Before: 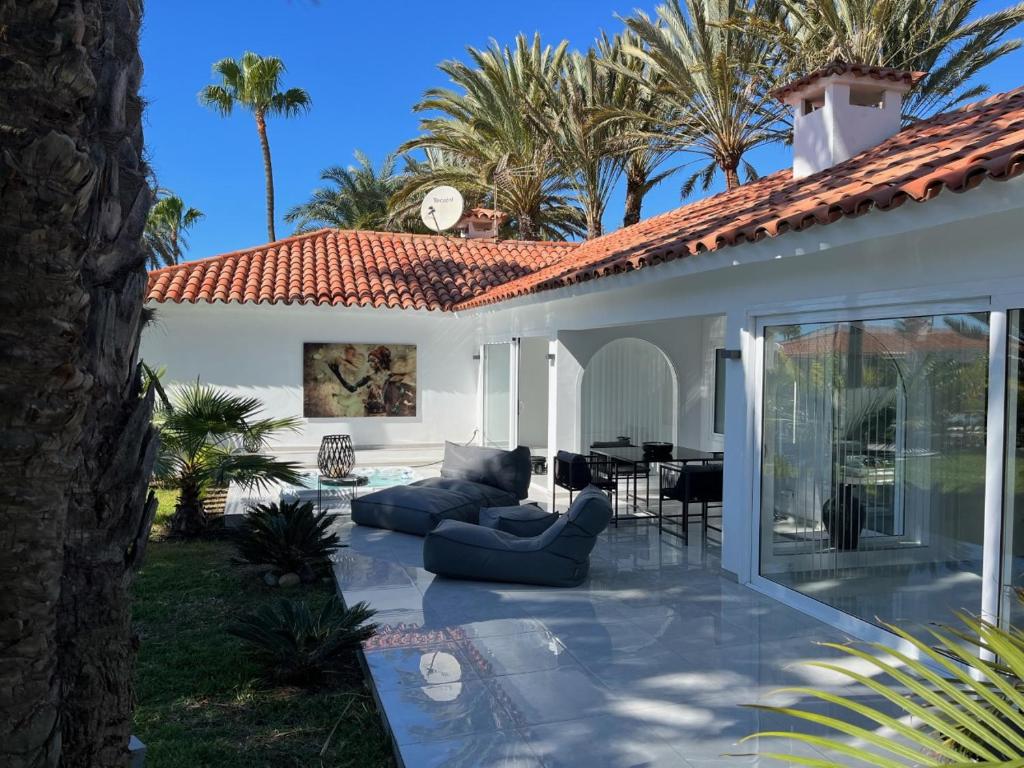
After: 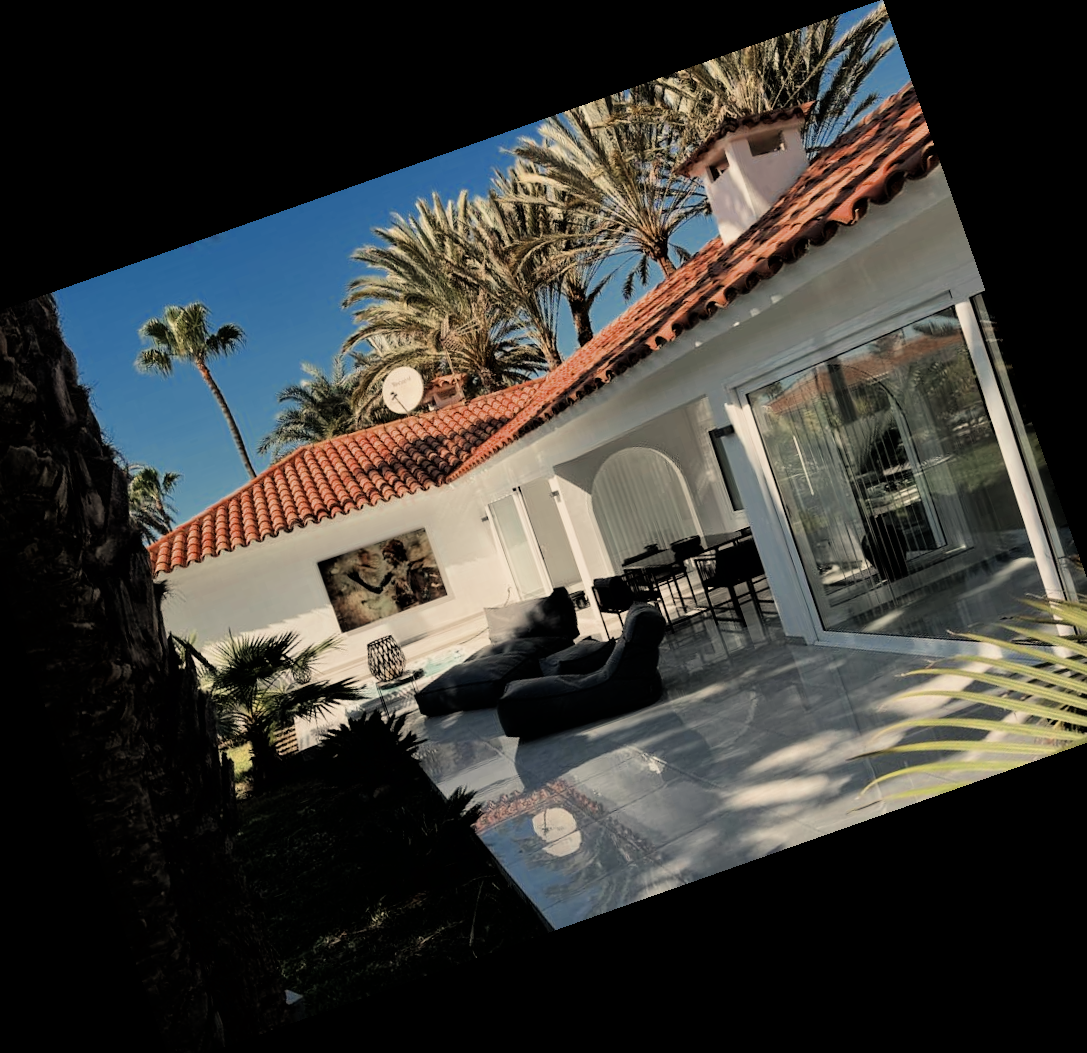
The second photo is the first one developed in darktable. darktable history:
filmic rgb: black relative exposure -5 EV, white relative exposure 3.5 EV, hardness 3.19, contrast 1.4, highlights saturation mix -30%
color zones: curves: ch0 [(0, 0.5) (0.125, 0.4) (0.25, 0.5) (0.375, 0.4) (0.5, 0.4) (0.625, 0.35) (0.75, 0.35) (0.875, 0.5)]; ch1 [(0, 0.35) (0.125, 0.45) (0.25, 0.35) (0.375, 0.35) (0.5, 0.35) (0.625, 0.35) (0.75, 0.45) (0.875, 0.35)]; ch2 [(0, 0.6) (0.125, 0.5) (0.25, 0.5) (0.375, 0.6) (0.5, 0.6) (0.625, 0.5) (0.75, 0.5) (0.875, 0.5)]
white balance: red 1.138, green 0.996, blue 0.812
crop and rotate: angle 19.43°, left 6.812%, right 4.125%, bottom 1.087%
